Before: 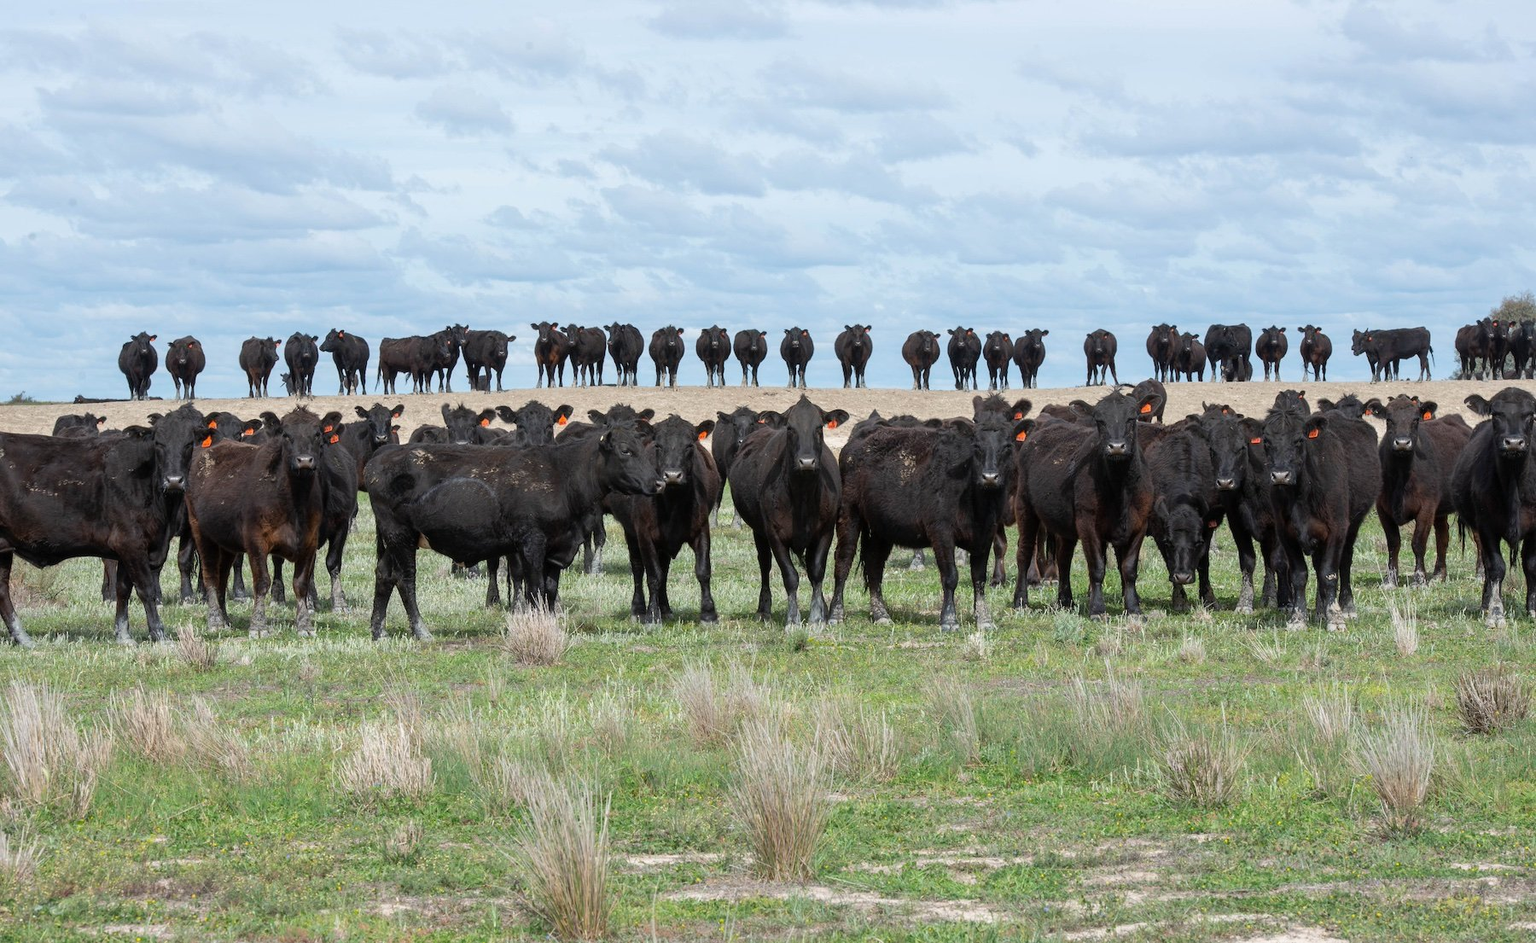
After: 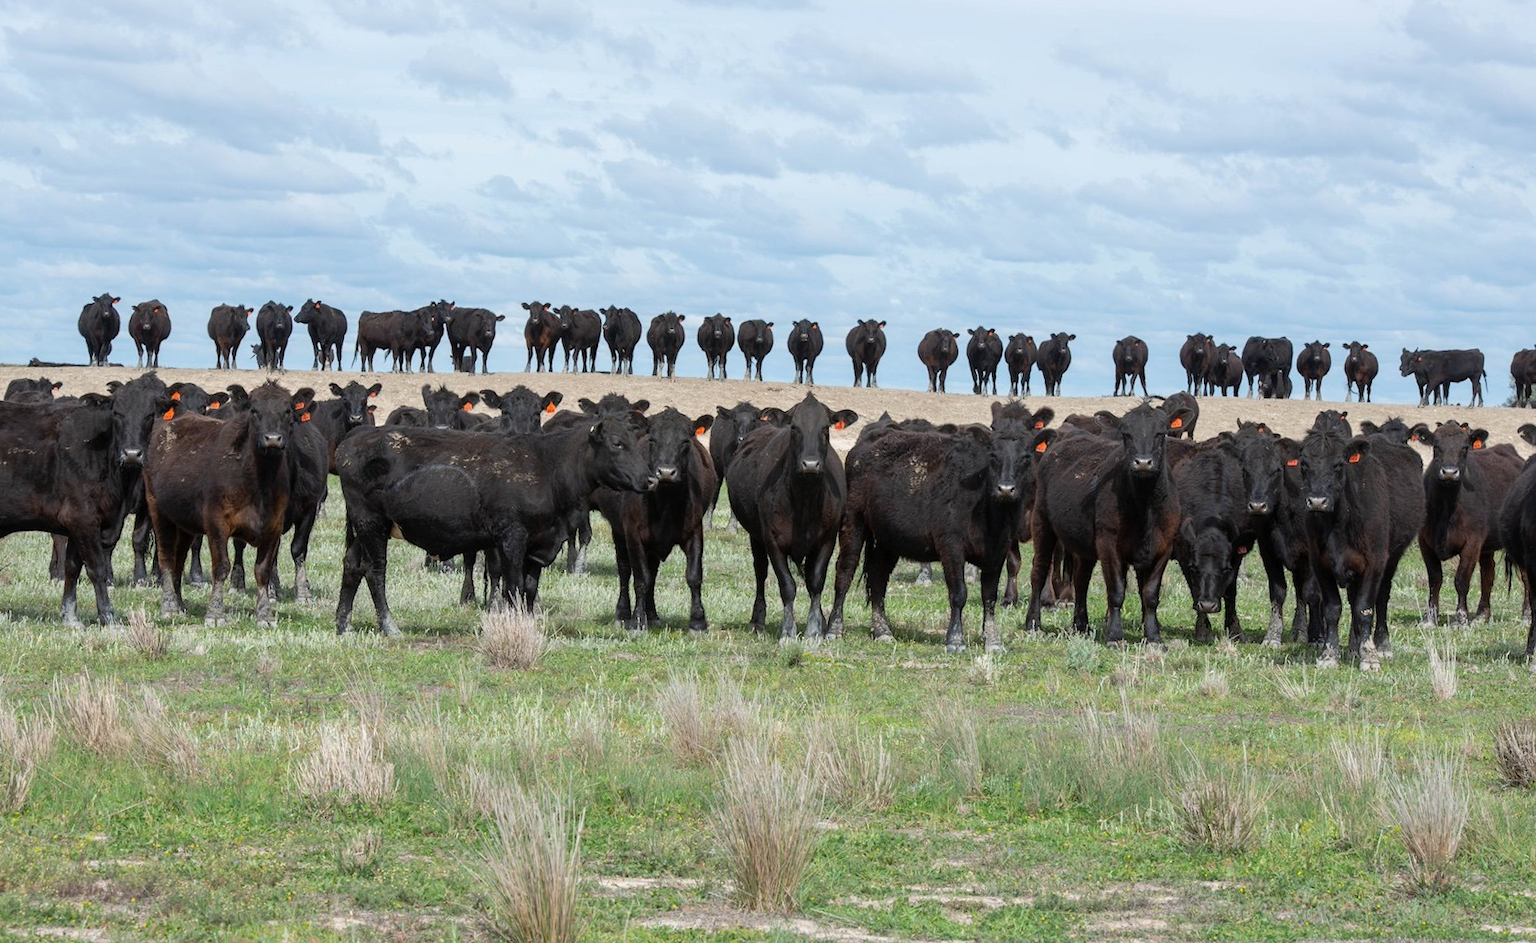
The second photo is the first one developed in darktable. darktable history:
crop and rotate: angle -2.55°
